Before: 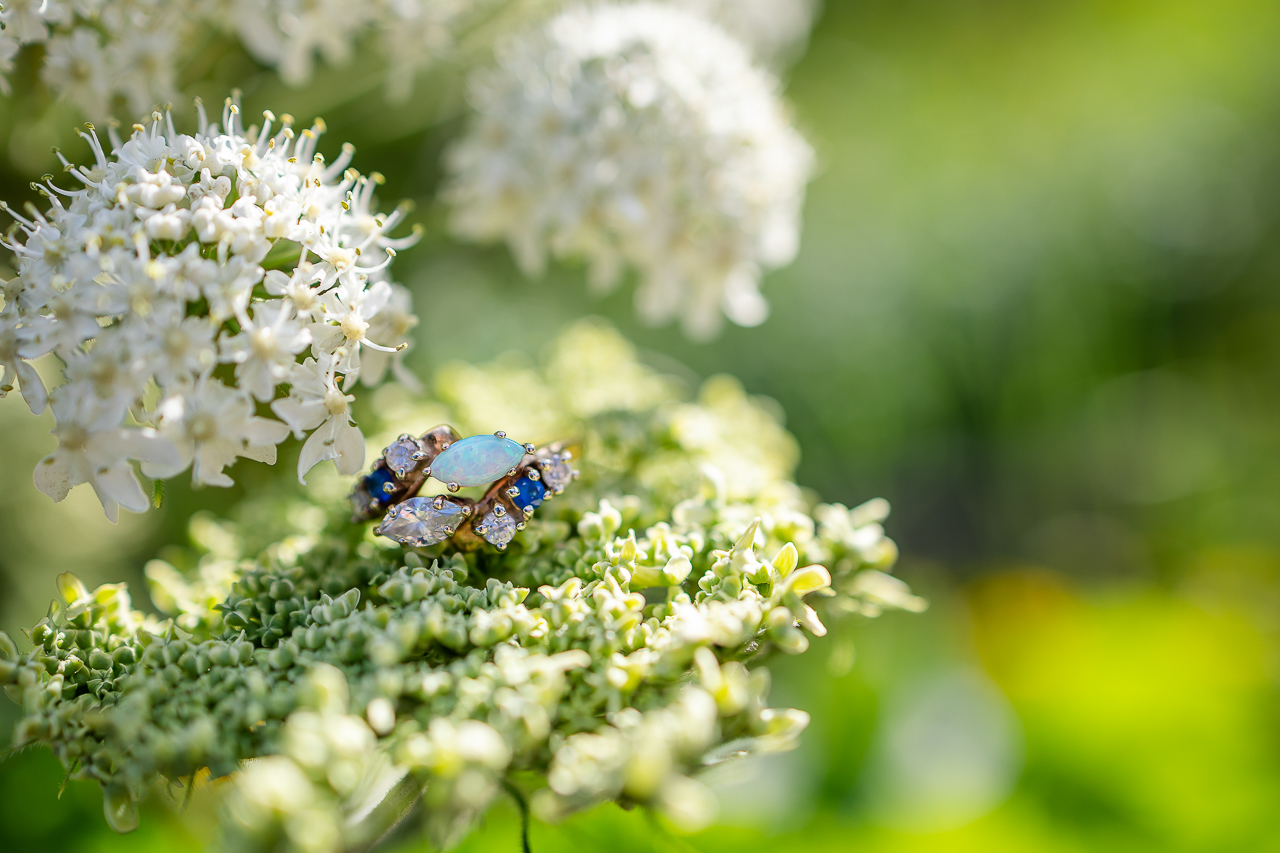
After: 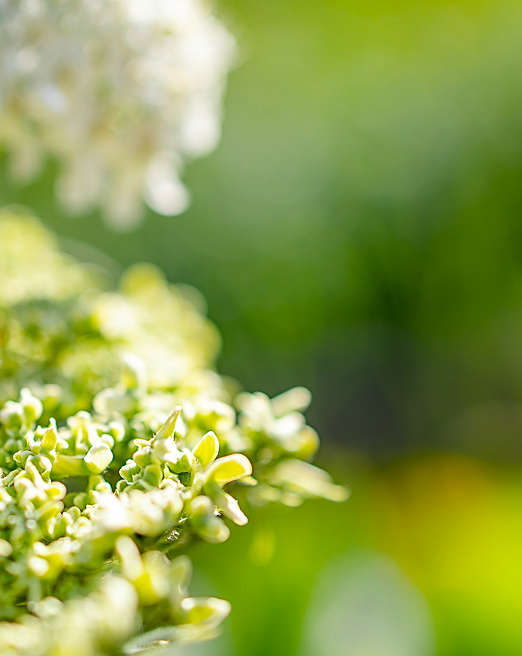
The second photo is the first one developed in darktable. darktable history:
sharpen: on, module defaults
crop: left 45.251%, top 13.017%, right 13.925%, bottom 10.038%
color balance rgb: perceptual saturation grading › global saturation 29.981%
